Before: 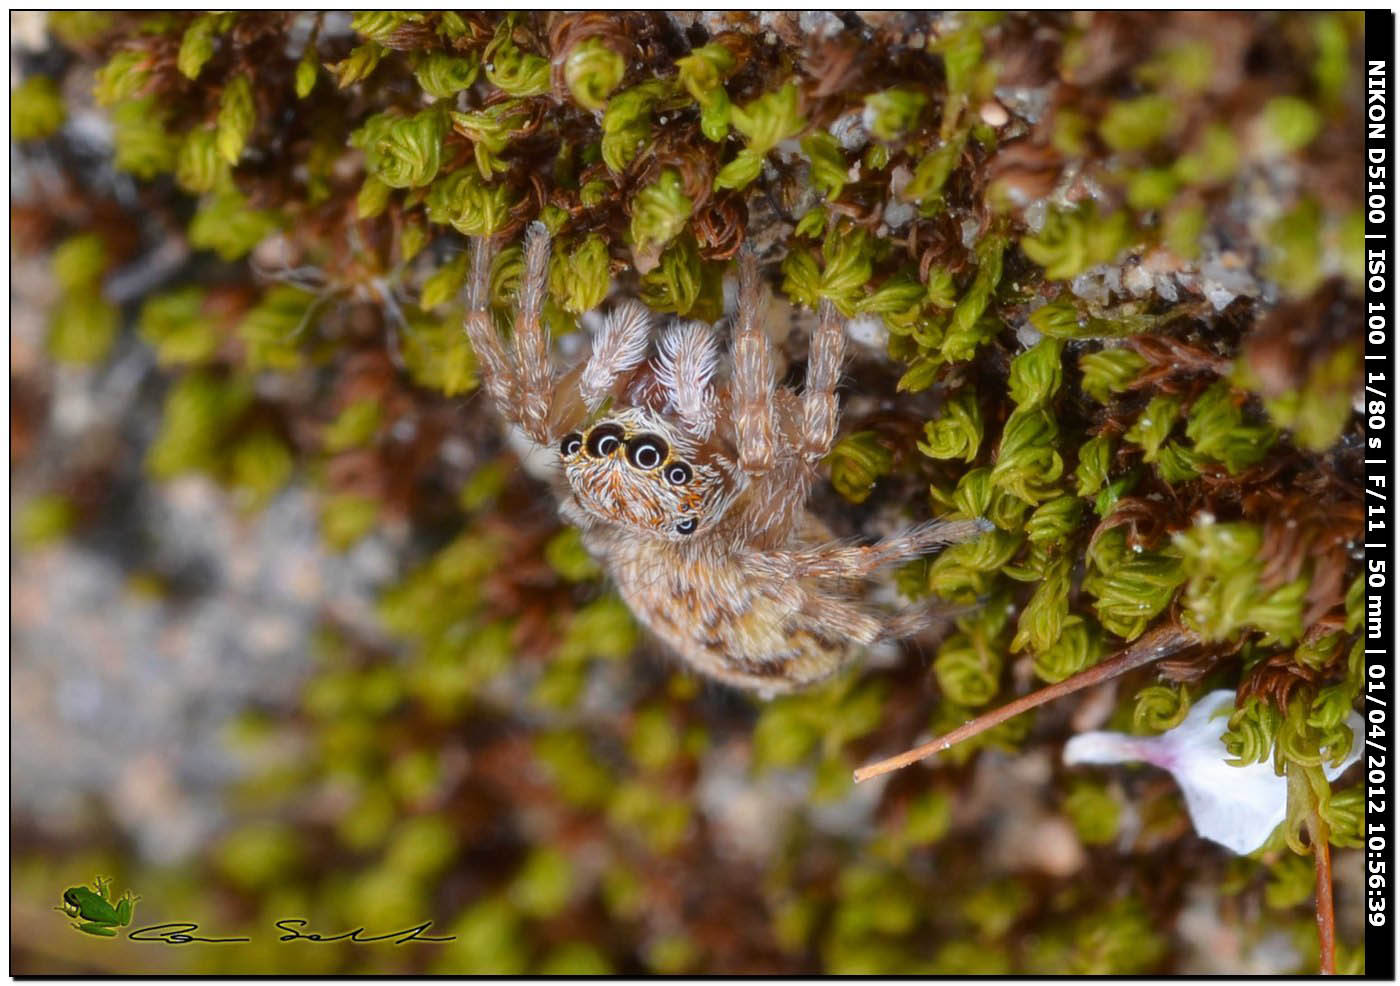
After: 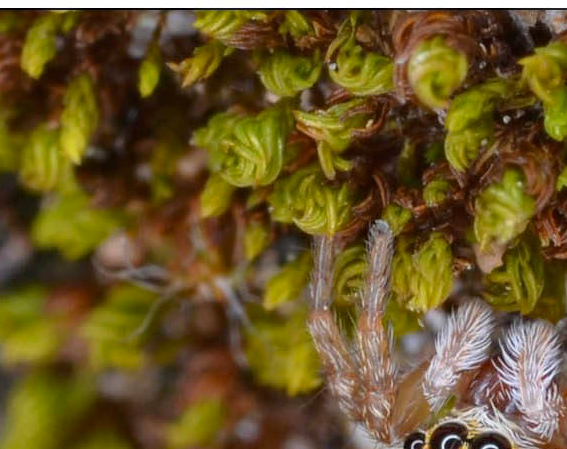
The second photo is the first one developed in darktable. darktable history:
haze removal: on, module defaults
crop and rotate: left 11.253%, top 0.118%, right 48.234%, bottom 54.249%
